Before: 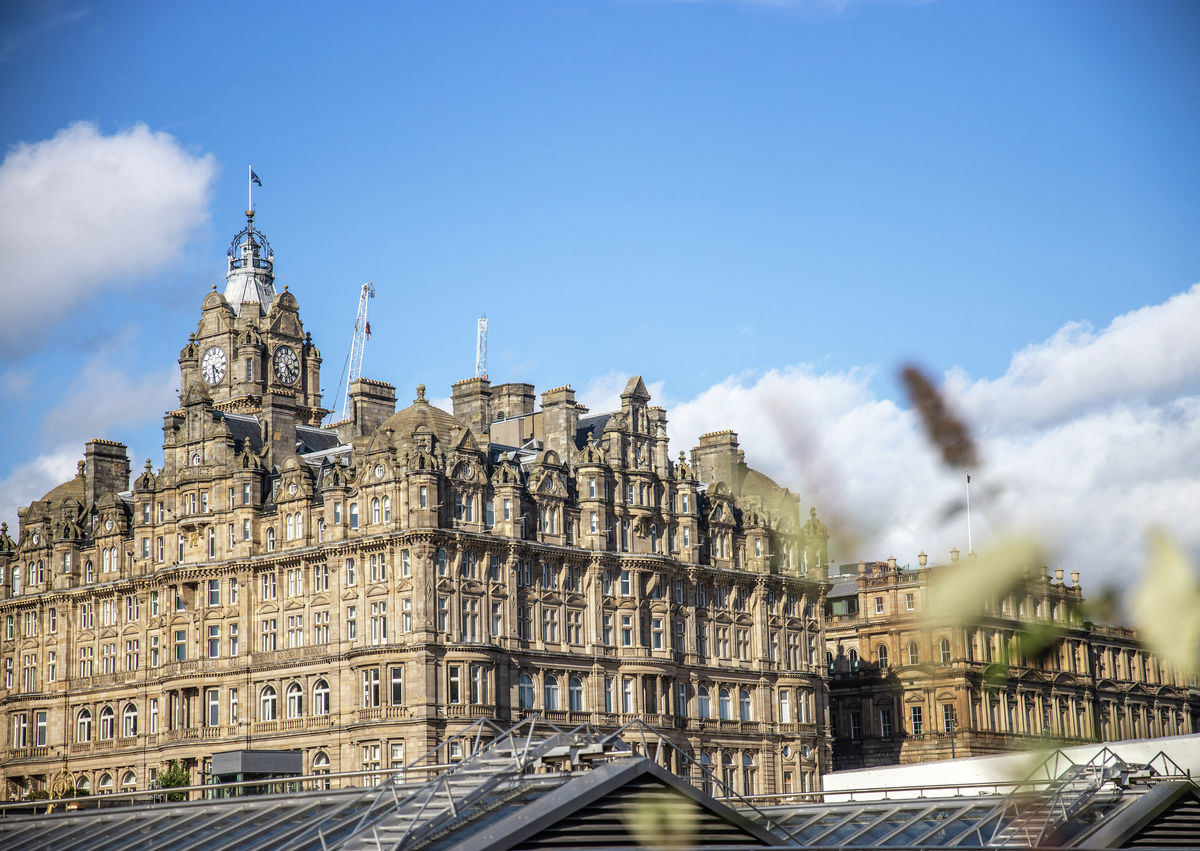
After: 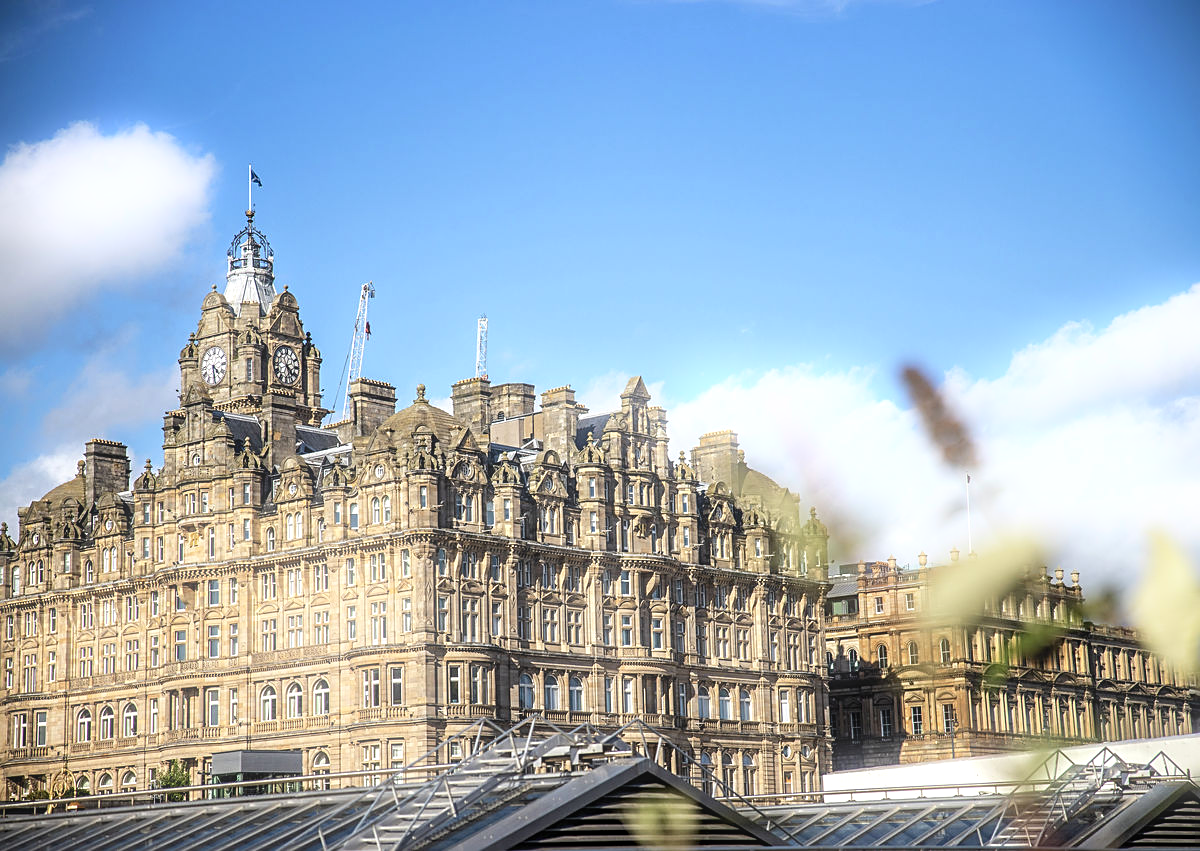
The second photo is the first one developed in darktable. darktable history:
sharpen: on, module defaults
bloom: size 5%, threshold 95%, strength 15%
levels: levels [0, 0.476, 0.951]
